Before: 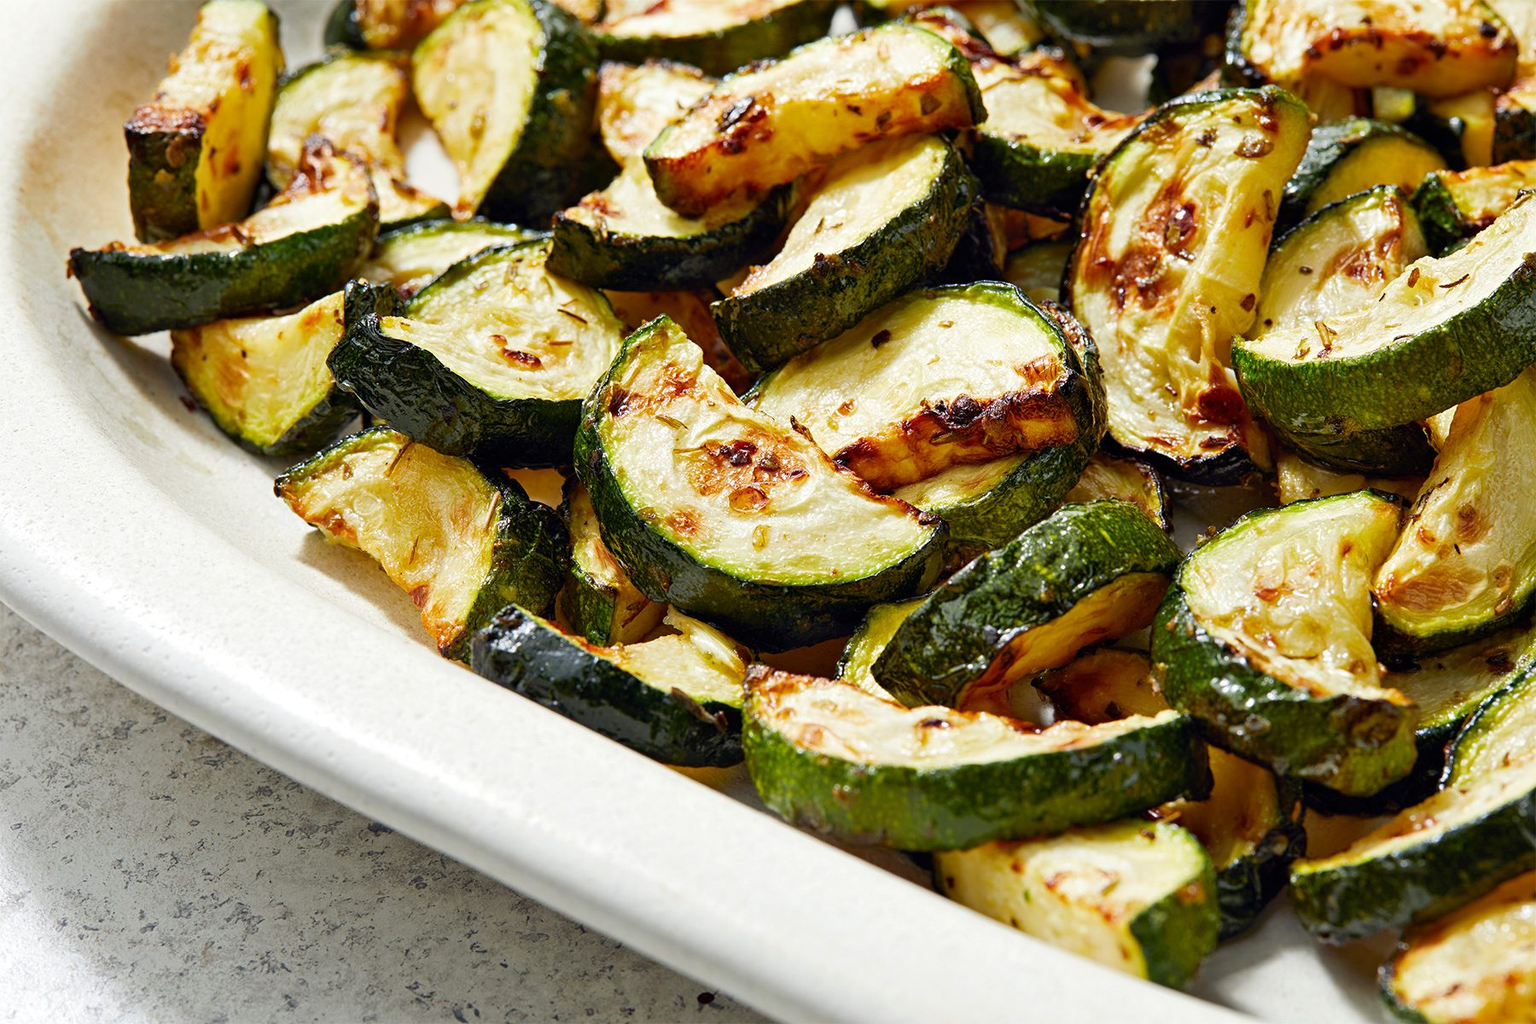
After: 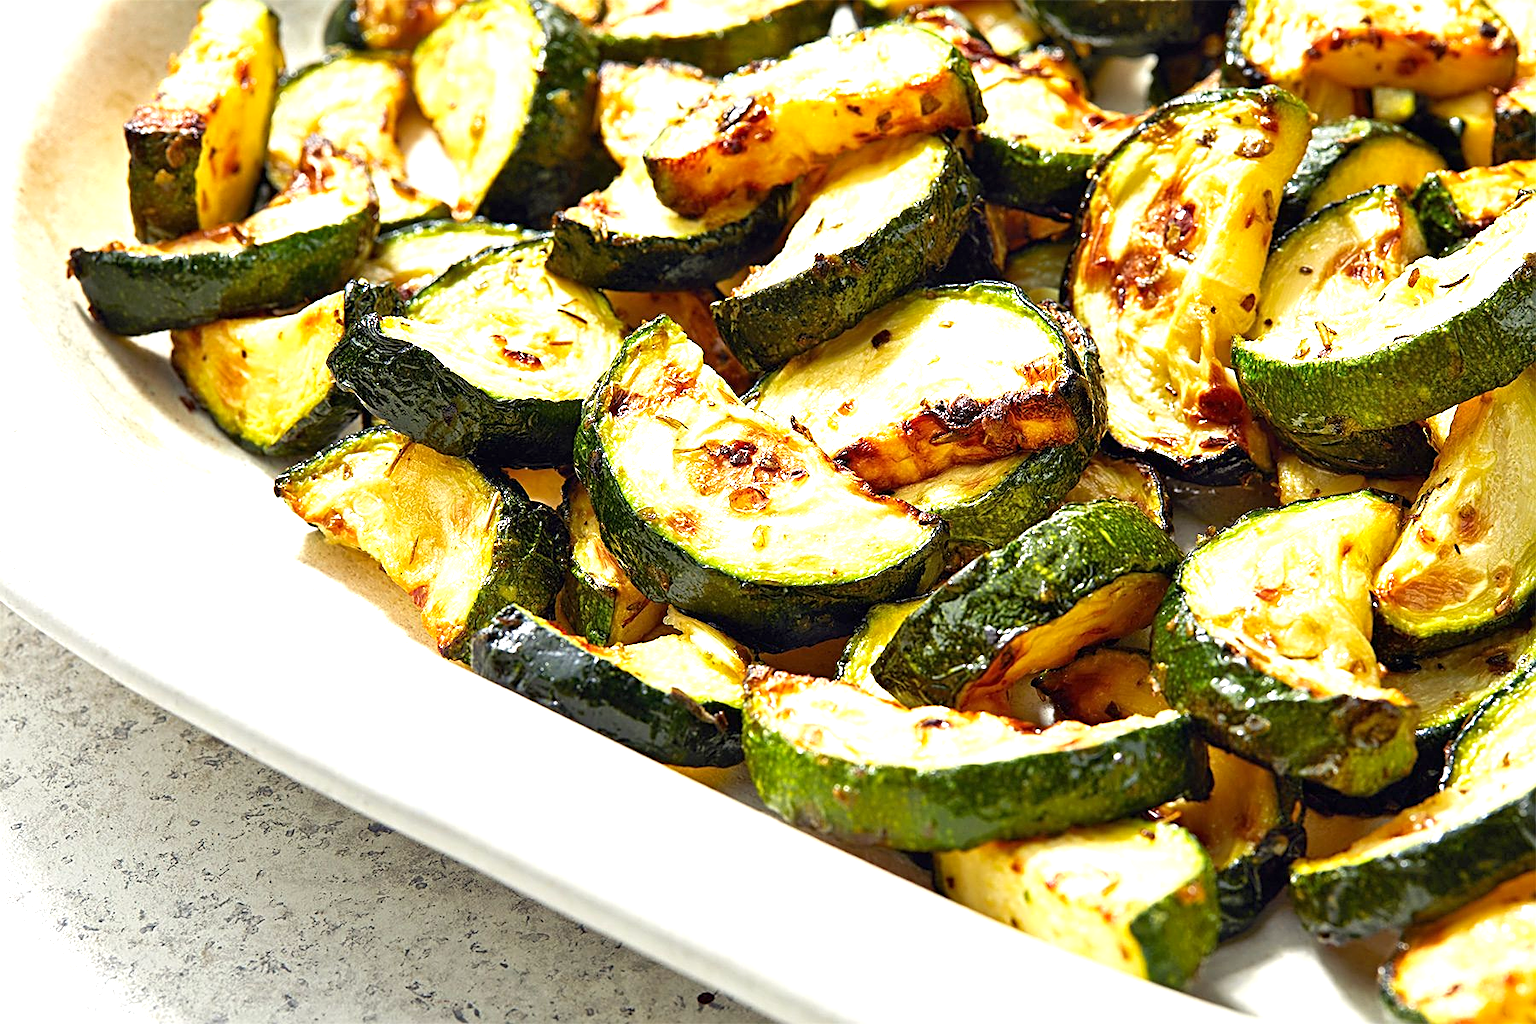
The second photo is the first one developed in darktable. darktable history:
sharpen: on, module defaults
color correction: highlights b* 3
exposure: black level correction 0, exposure 0.899 EV, compensate highlight preservation false
